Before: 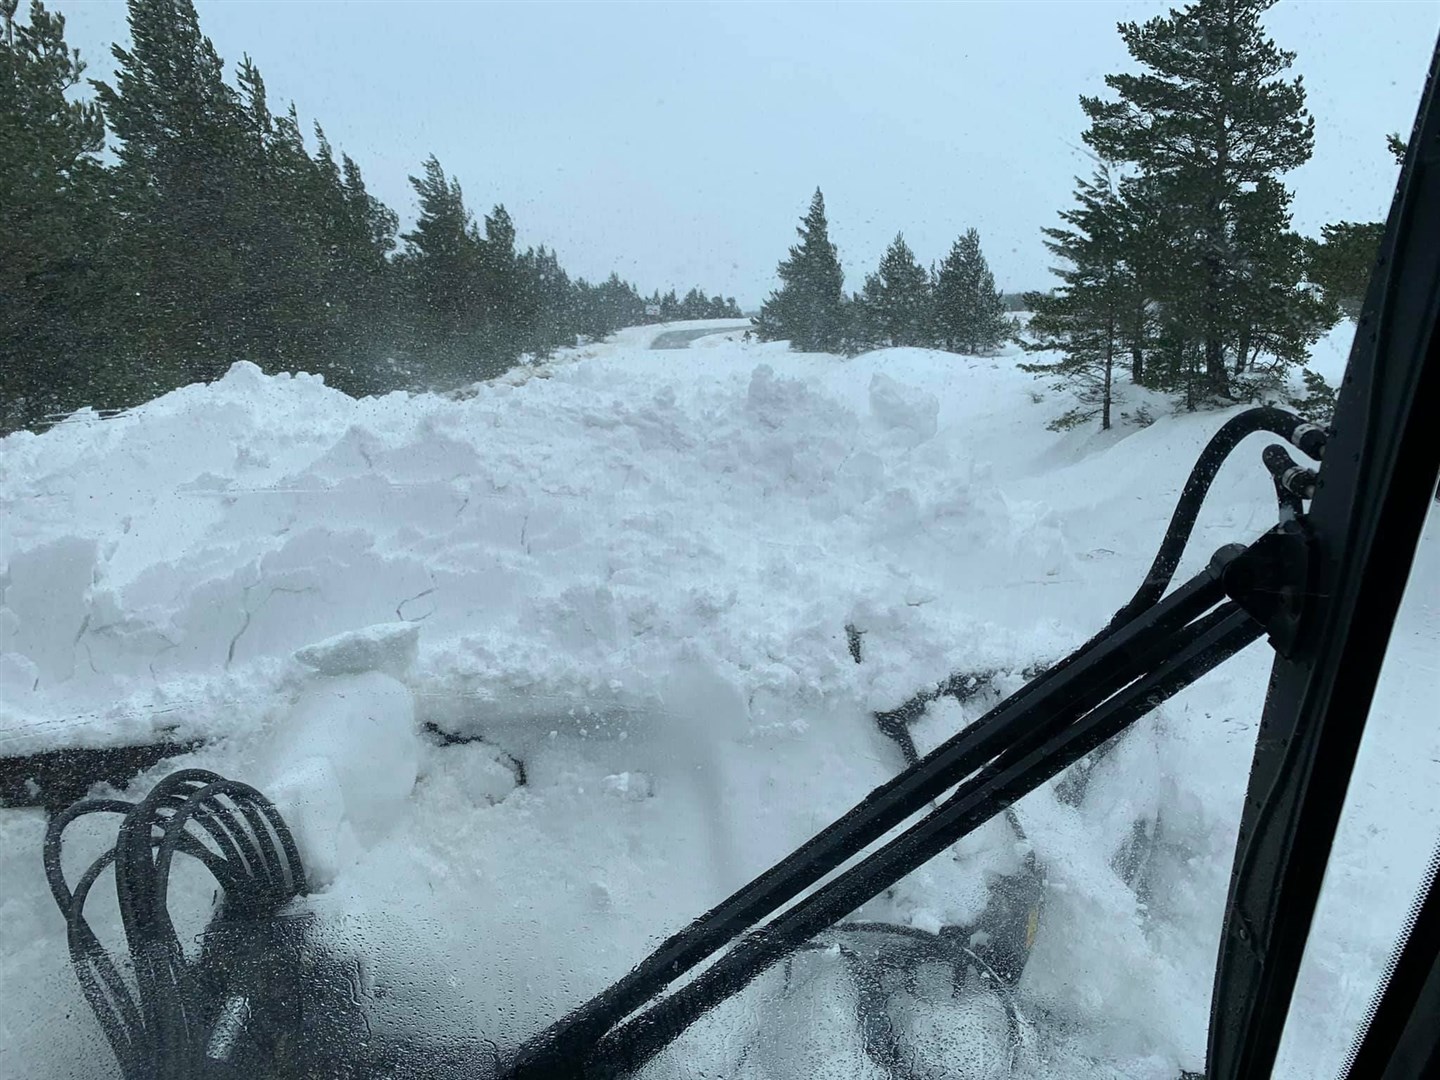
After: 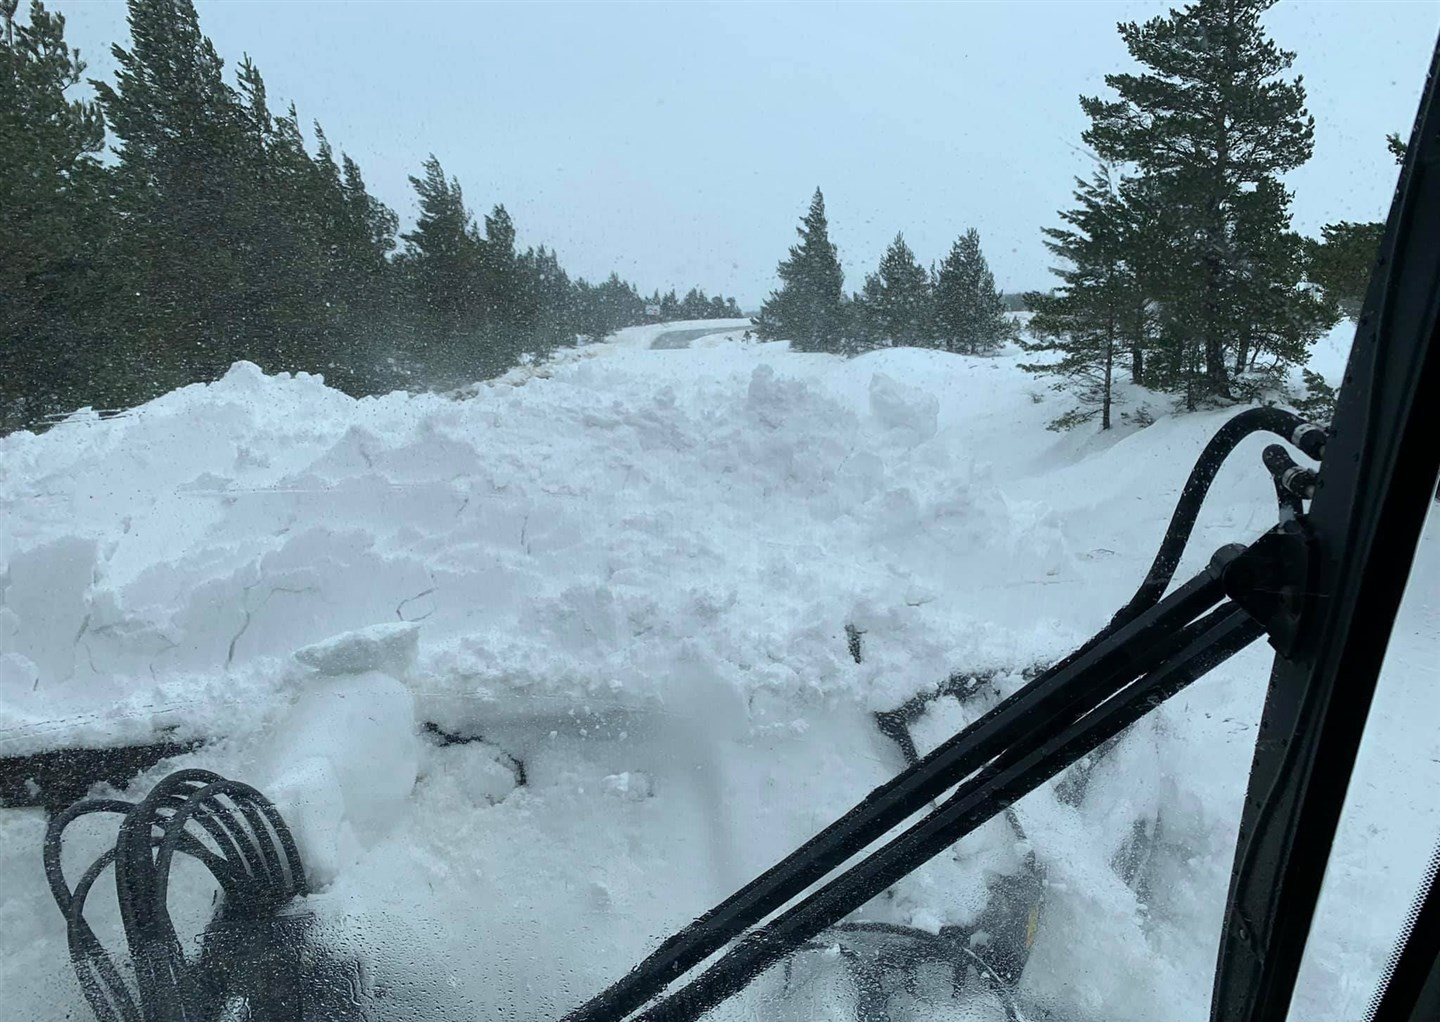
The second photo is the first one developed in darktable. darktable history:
crop and rotate: top 0.006%, bottom 5.284%
